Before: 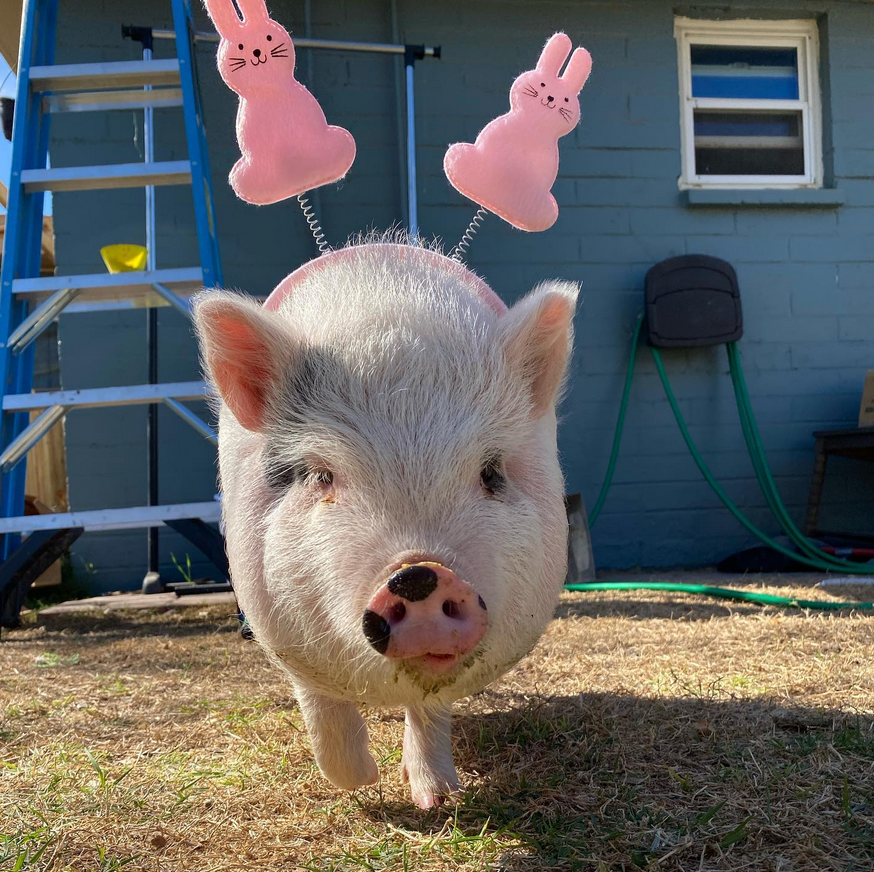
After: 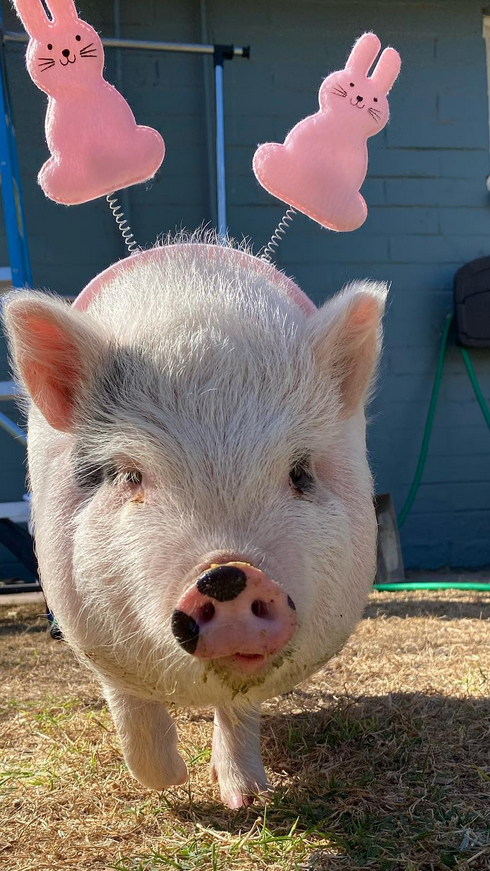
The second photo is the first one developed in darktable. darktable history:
crop: left 21.88%, right 21.968%, bottom 0.001%
